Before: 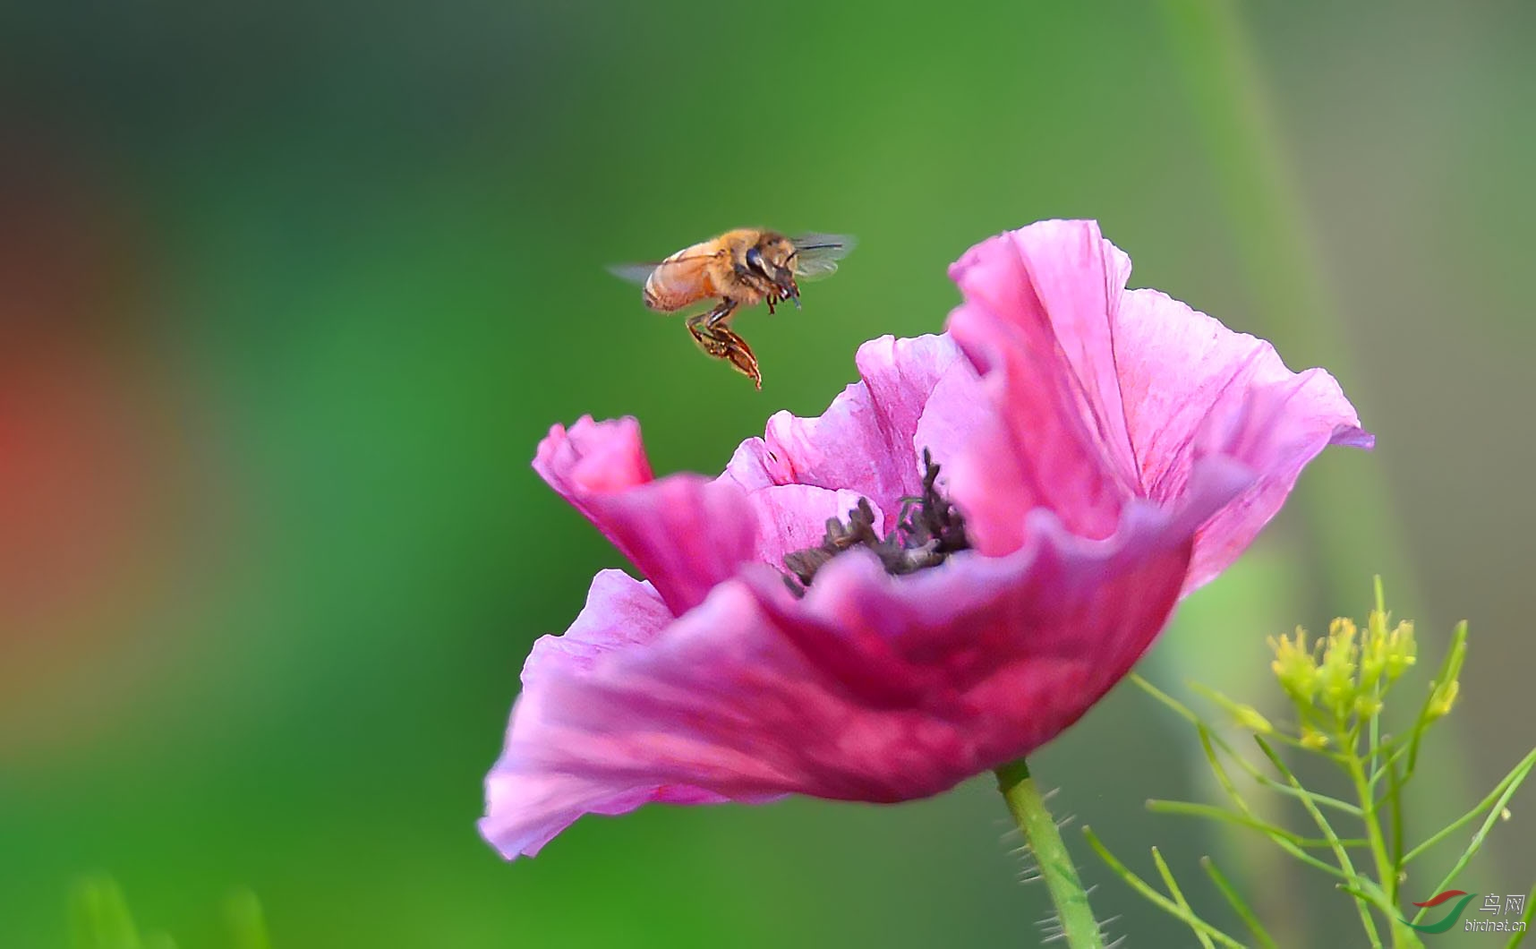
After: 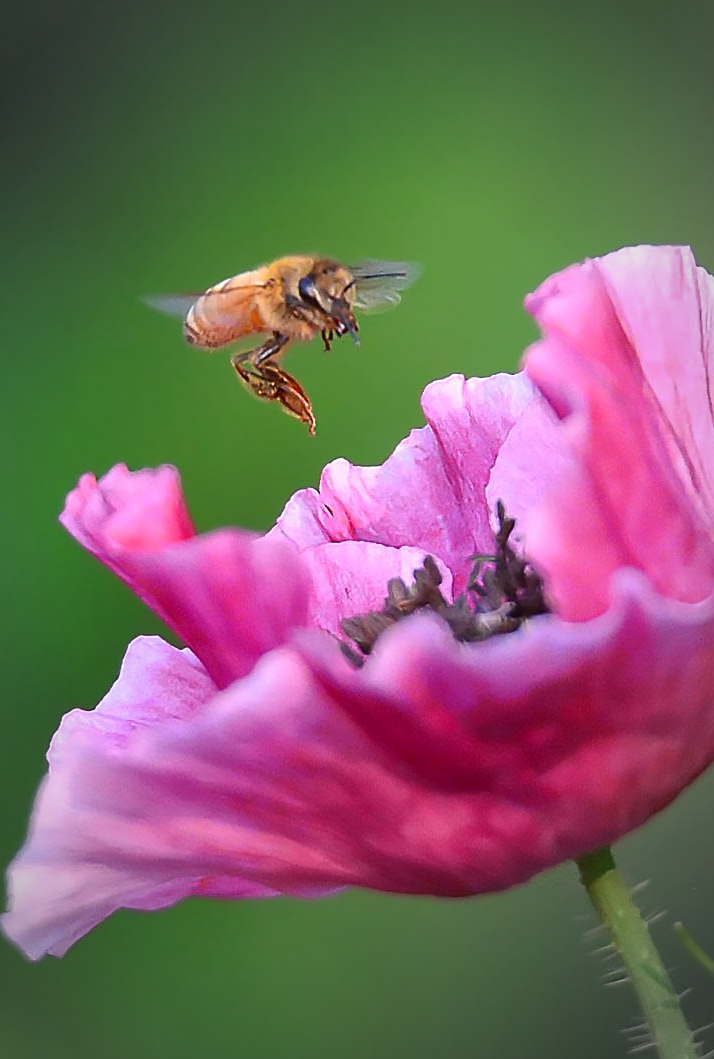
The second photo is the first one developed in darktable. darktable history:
vignetting: fall-off start 64.18%, brightness -0.575, width/height ratio 0.882, unbound false
crop: left 31.23%, right 27.126%
